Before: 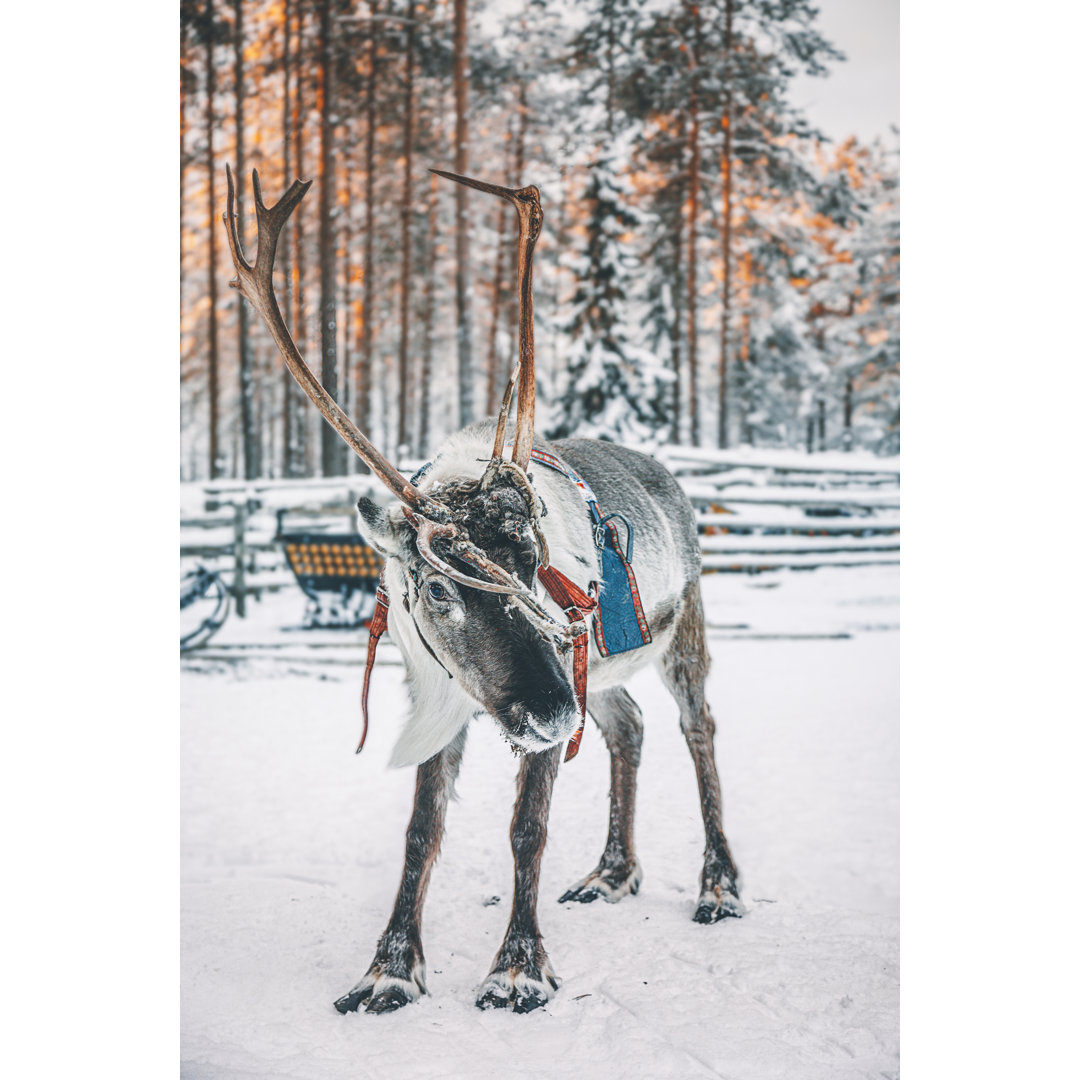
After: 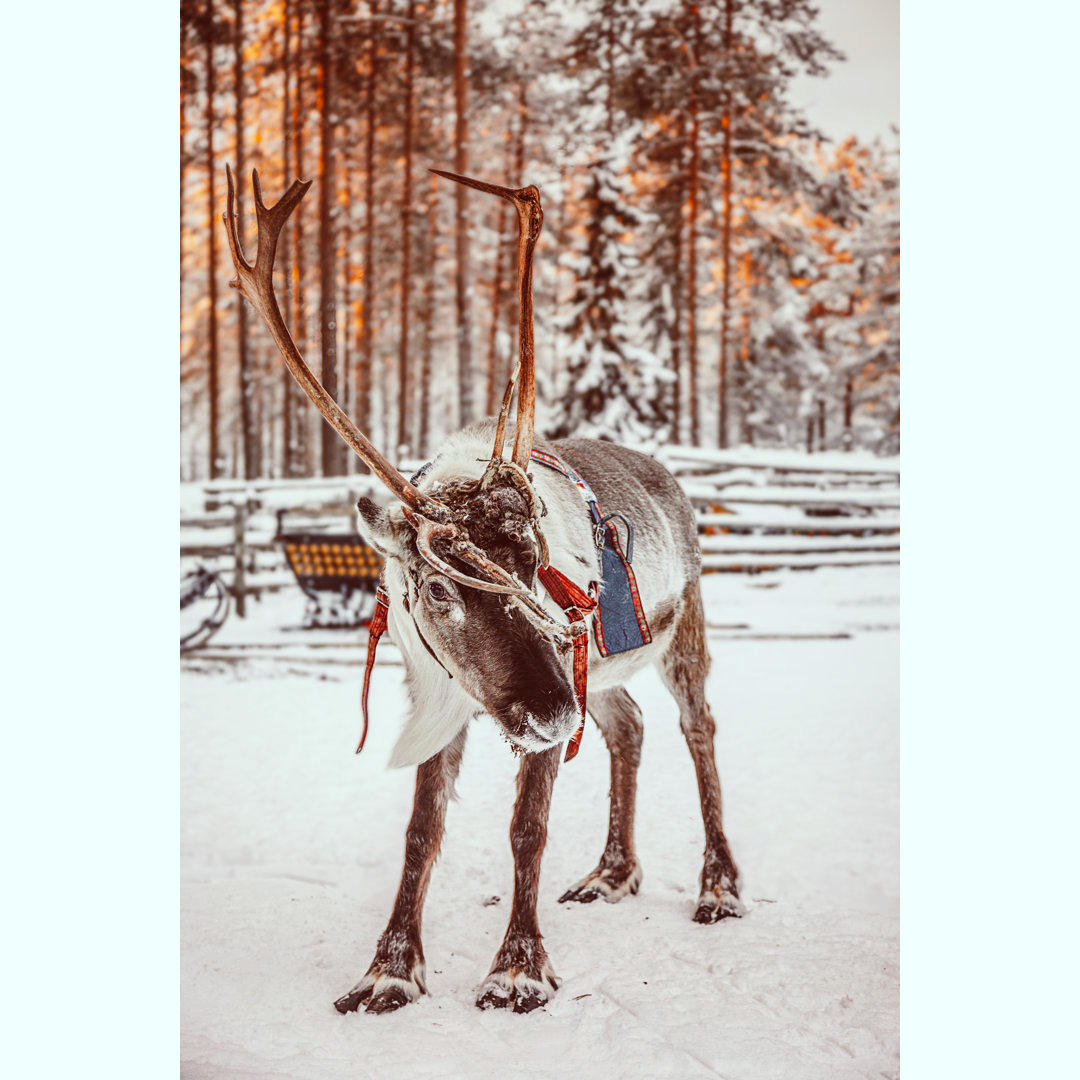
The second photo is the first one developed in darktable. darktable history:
exposure: black level correction 0.011, compensate highlight preservation false
rgb levels: mode RGB, independent channels, levels [[0, 0.5, 1], [0, 0.521, 1], [0, 0.536, 1]]
color correction: highlights a* -7.23, highlights b* -0.161, shadows a* 20.08, shadows b* 11.73
shadows and highlights: radius 334.93, shadows 63.48, highlights 6.06, compress 87.7%, highlights color adjustment 39.73%, soften with gaussian
